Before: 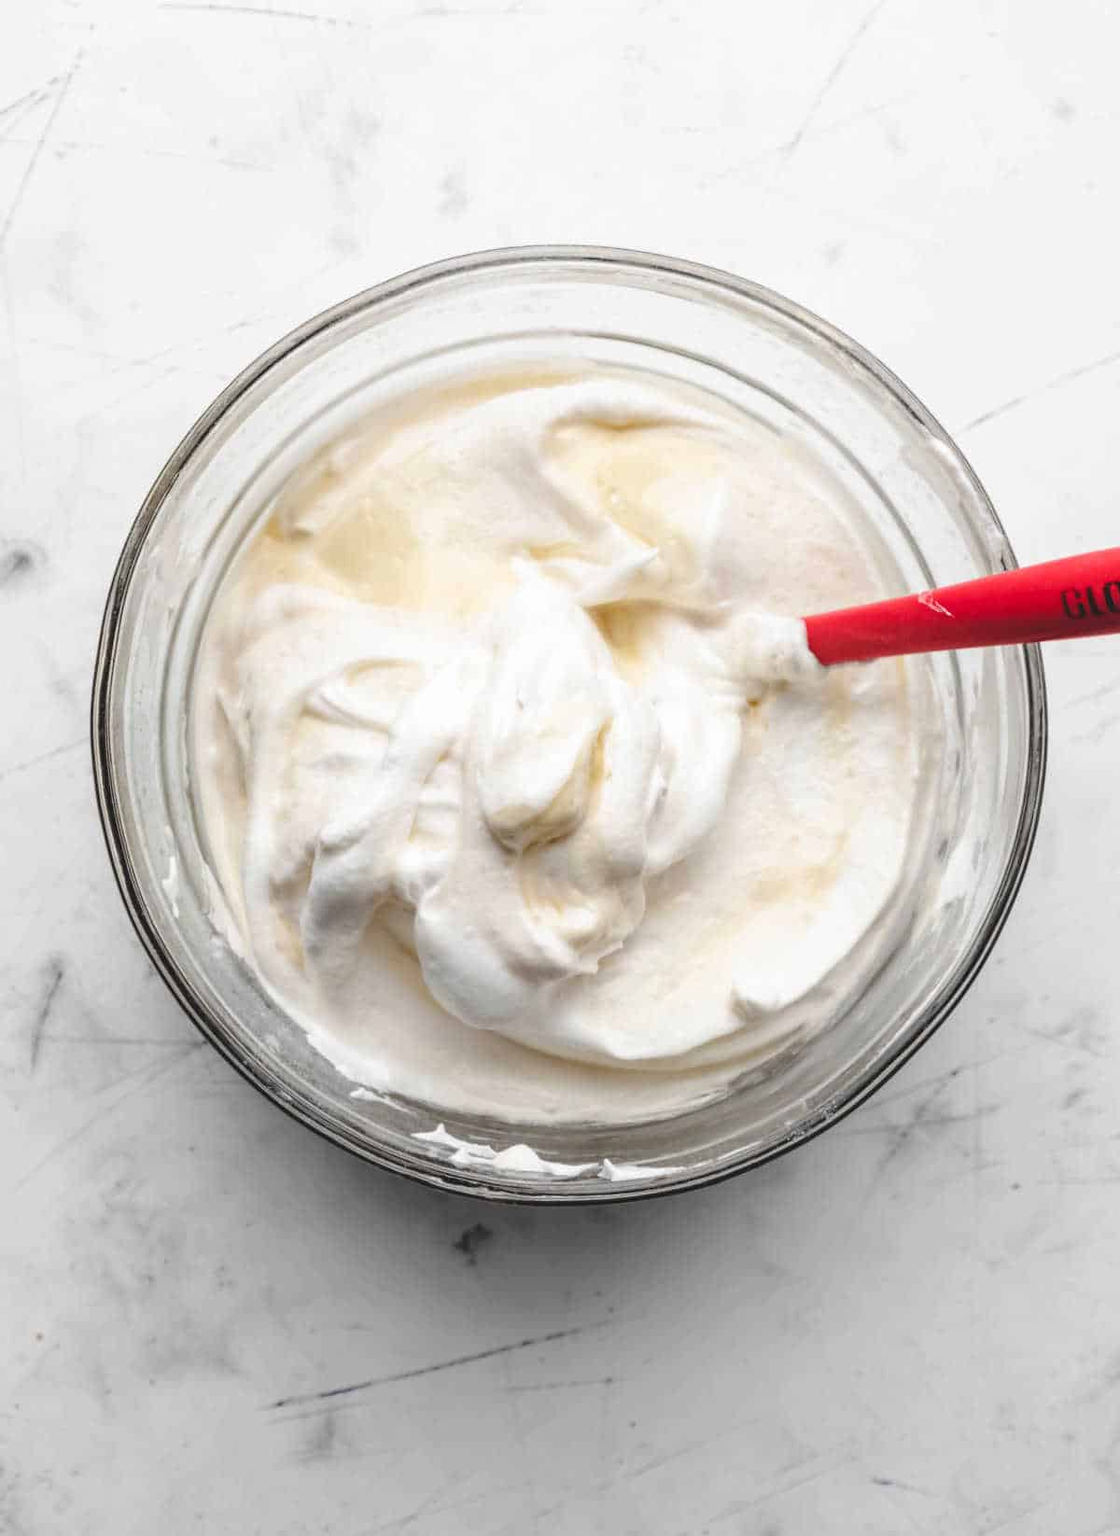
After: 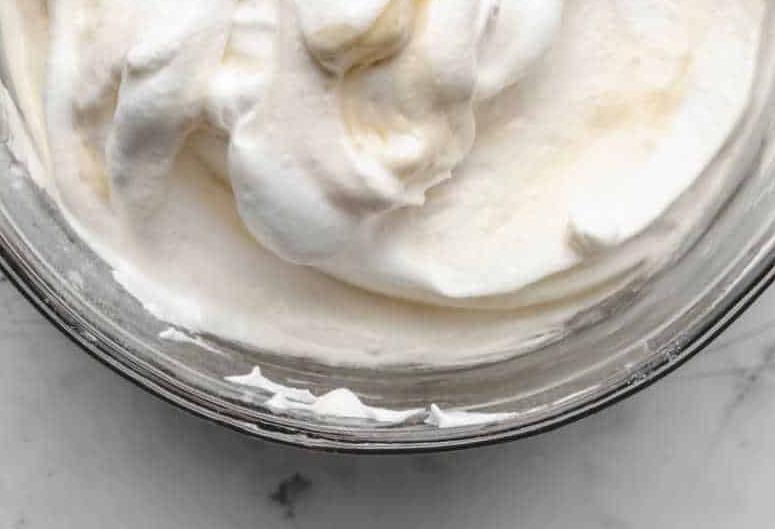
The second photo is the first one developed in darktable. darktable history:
crop: left 18.006%, top 50.948%, right 17.347%, bottom 16.861%
